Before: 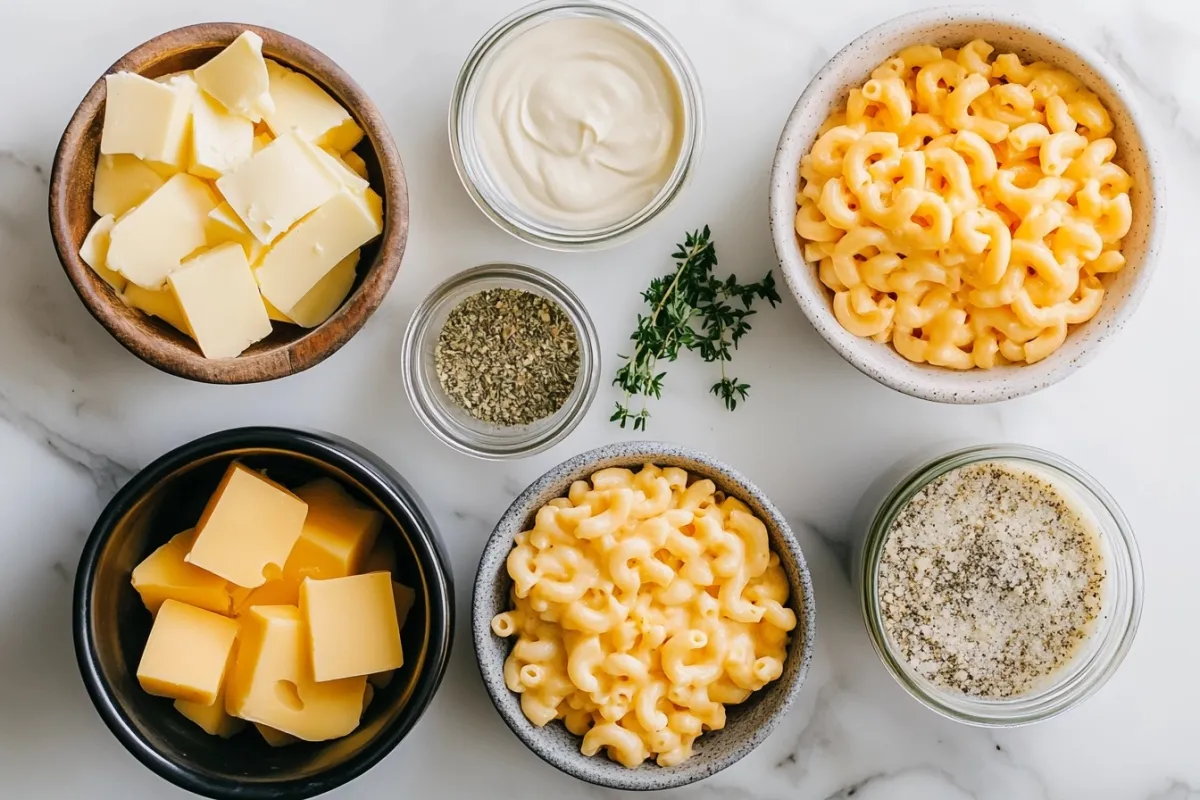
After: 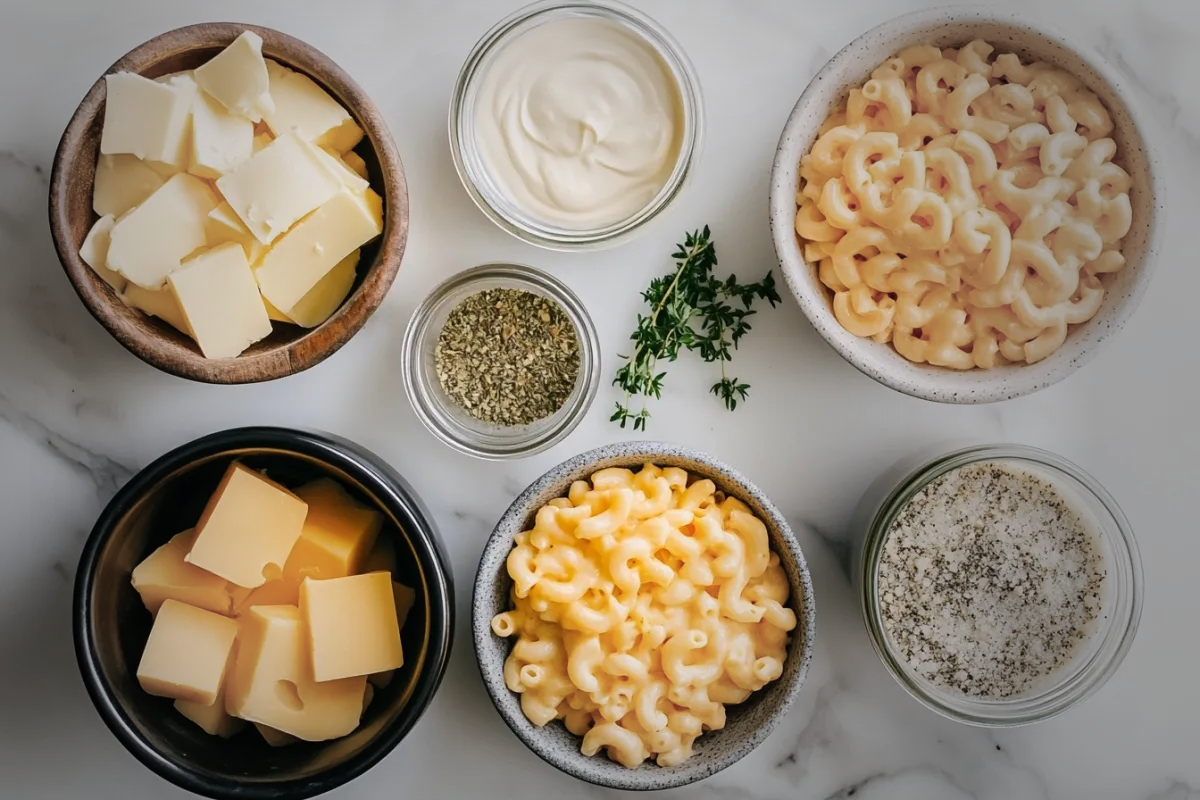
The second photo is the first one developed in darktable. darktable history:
vignetting: fall-off start 33.76%, fall-off radius 64.94%, brightness -0.575, center (-0.12, -0.002), width/height ratio 0.959
tone equalizer: on, module defaults
